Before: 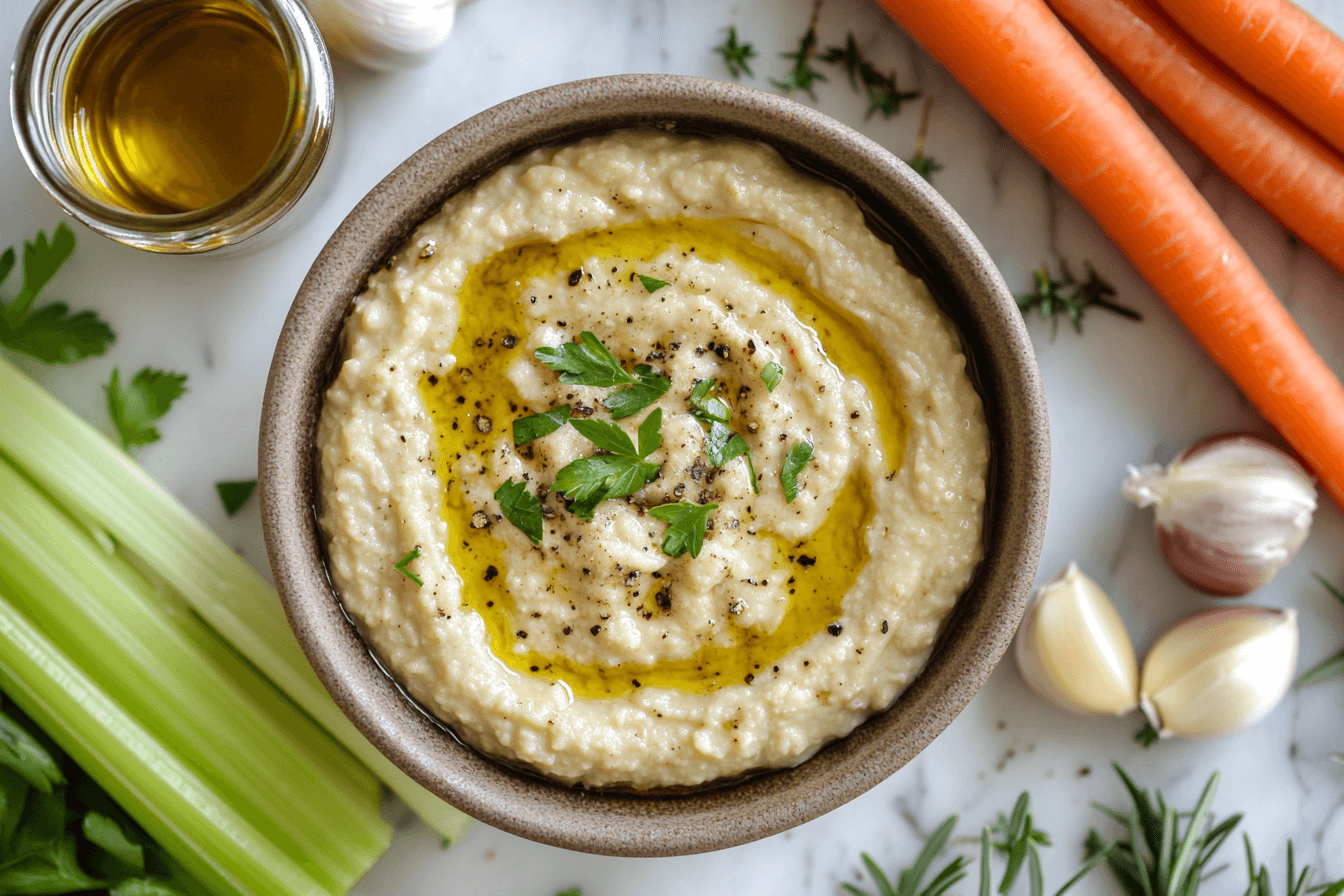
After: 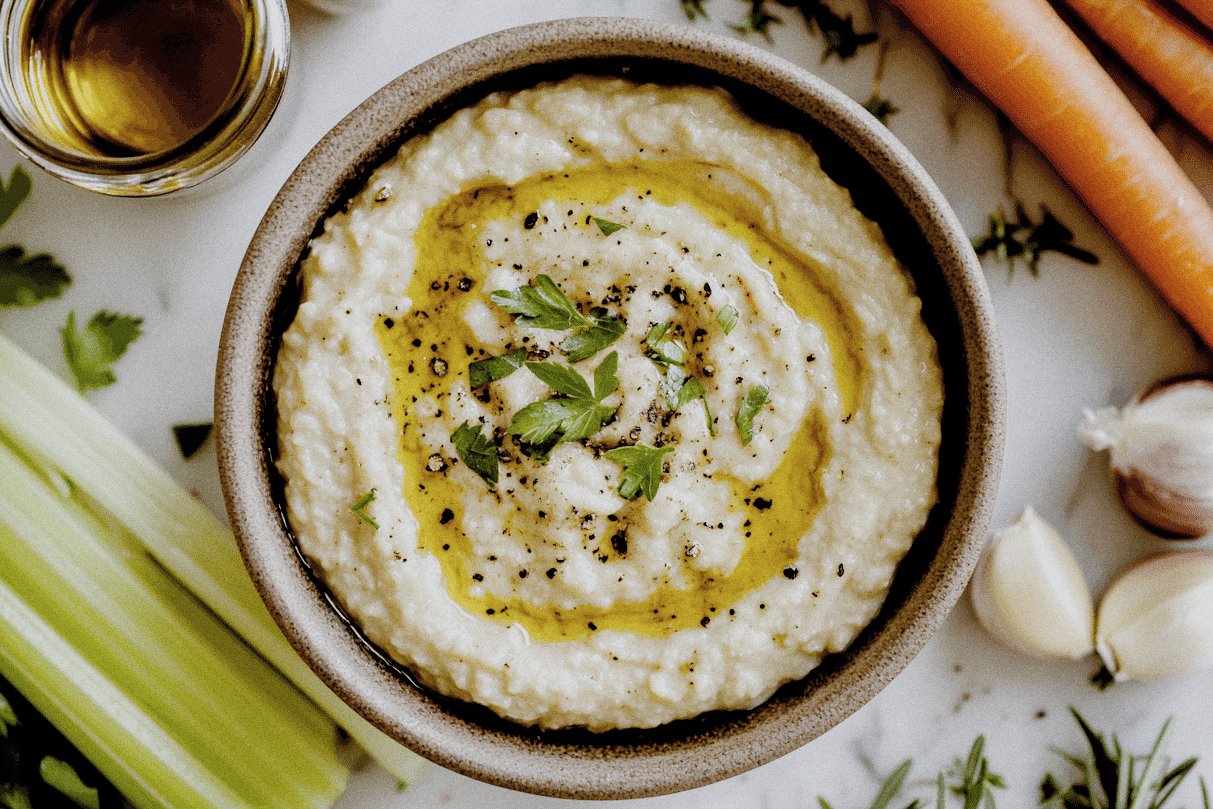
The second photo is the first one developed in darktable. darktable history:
crop: left 3.305%, top 6.436%, right 6.389%, bottom 3.258%
filmic rgb: black relative exposure -2.85 EV, white relative exposure 4.56 EV, hardness 1.77, contrast 1.25, preserve chrominance no, color science v5 (2021)
contrast brightness saturation: contrast 0.1, saturation -0.36
color balance: lift [1, 1.011, 0.999, 0.989], gamma [1.109, 1.045, 1.039, 0.955], gain [0.917, 0.936, 0.952, 1.064], contrast 2.32%, contrast fulcrum 19%, output saturation 101%
grain: coarseness 0.09 ISO
